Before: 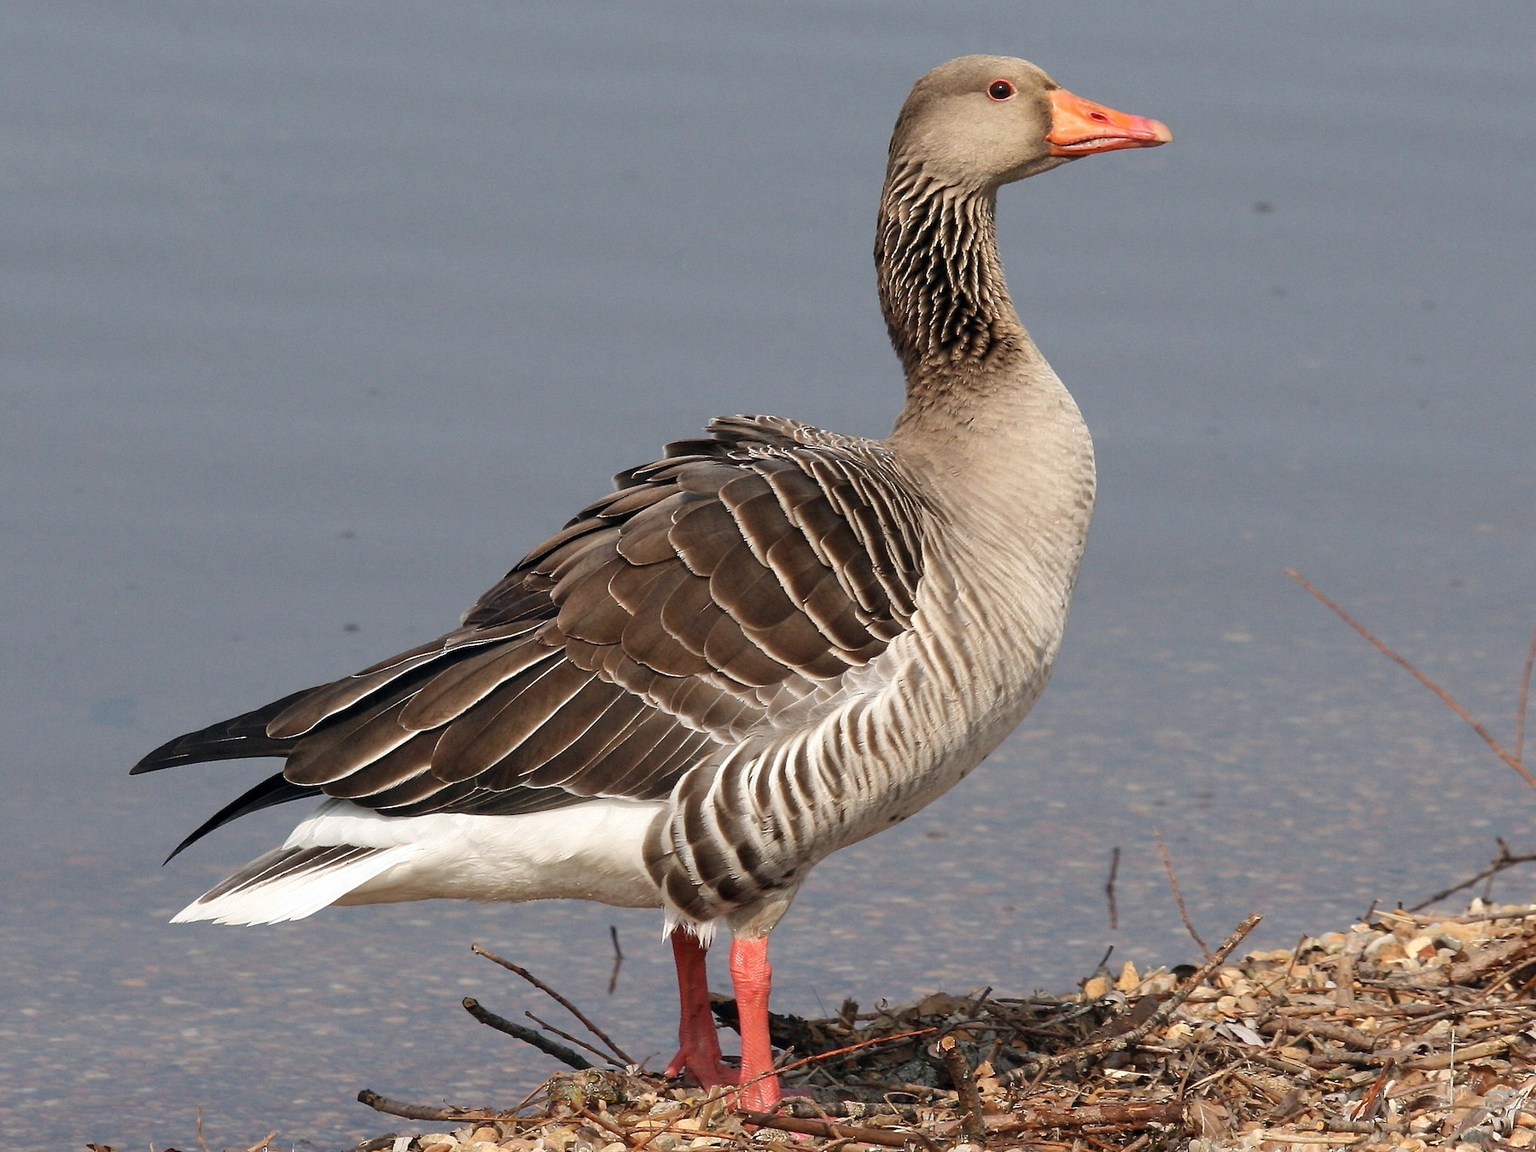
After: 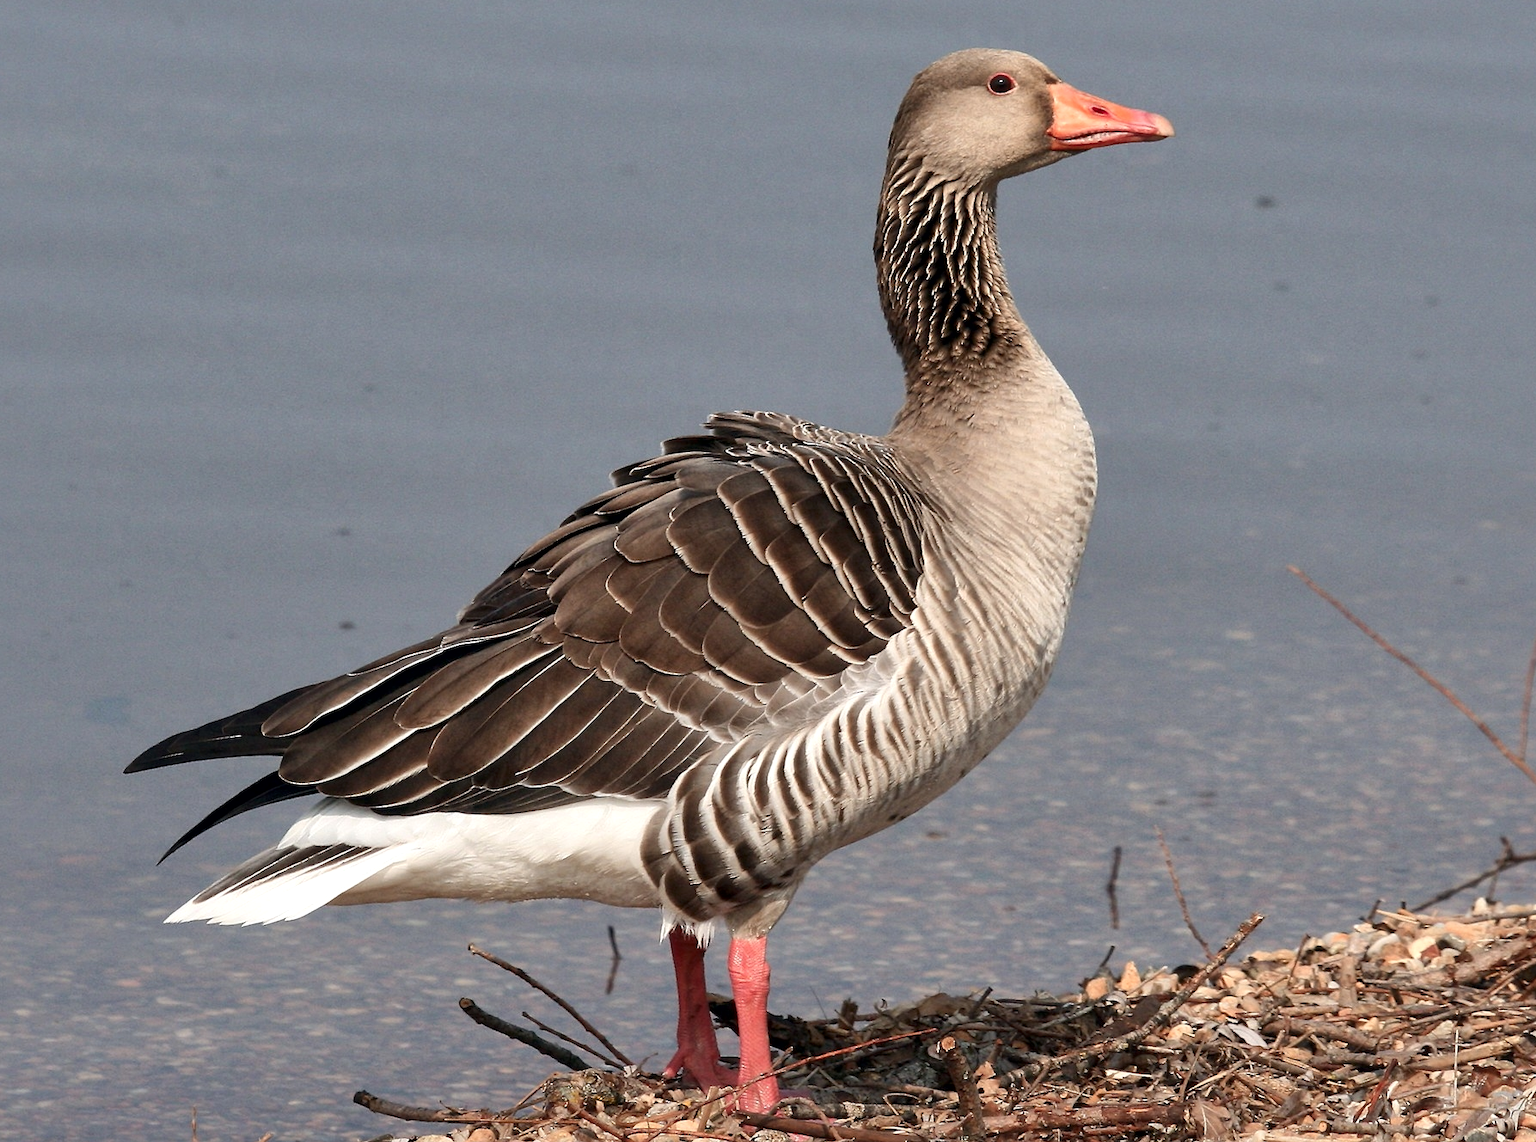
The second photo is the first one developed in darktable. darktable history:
crop: left 0.47%, top 0.634%, right 0.232%, bottom 0.907%
local contrast: mode bilateral grid, contrast 20, coarseness 100, detail 150%, midtone range 0.2
color zones: curves: ch1 [(0, 0.469) (0.072, 0.457) (0.243, 0.494) (0.429, 0.5) (0.571, 0.5) (0.714, 0.5) (0.857, 0.5) (1, 0.469)]; ch2 [(0, 0.499) (0.143, 0.467) (0.242, 0.436) (0.429, 0.493) (0.571, 0.5) (0.714, 0.5) (0.857, 0.5) (1, 0.499)]
